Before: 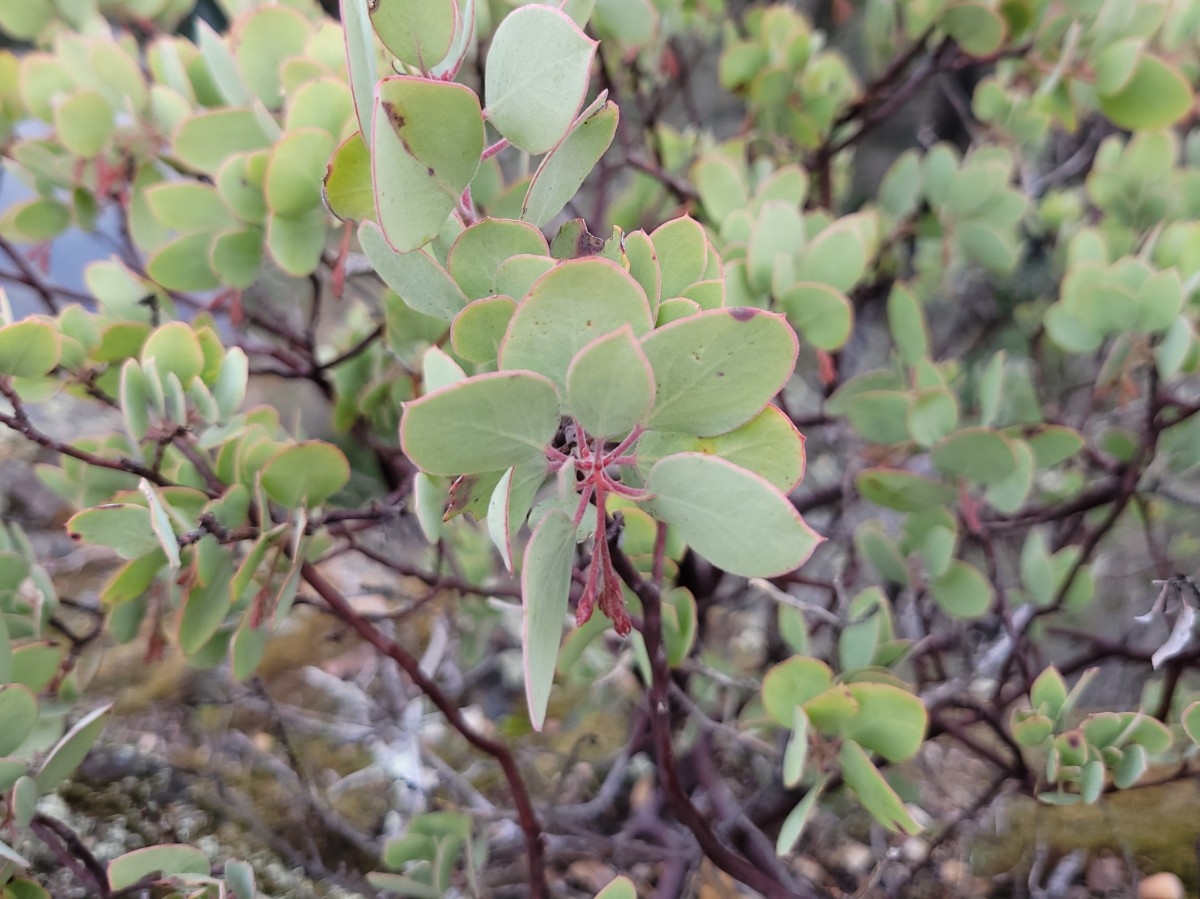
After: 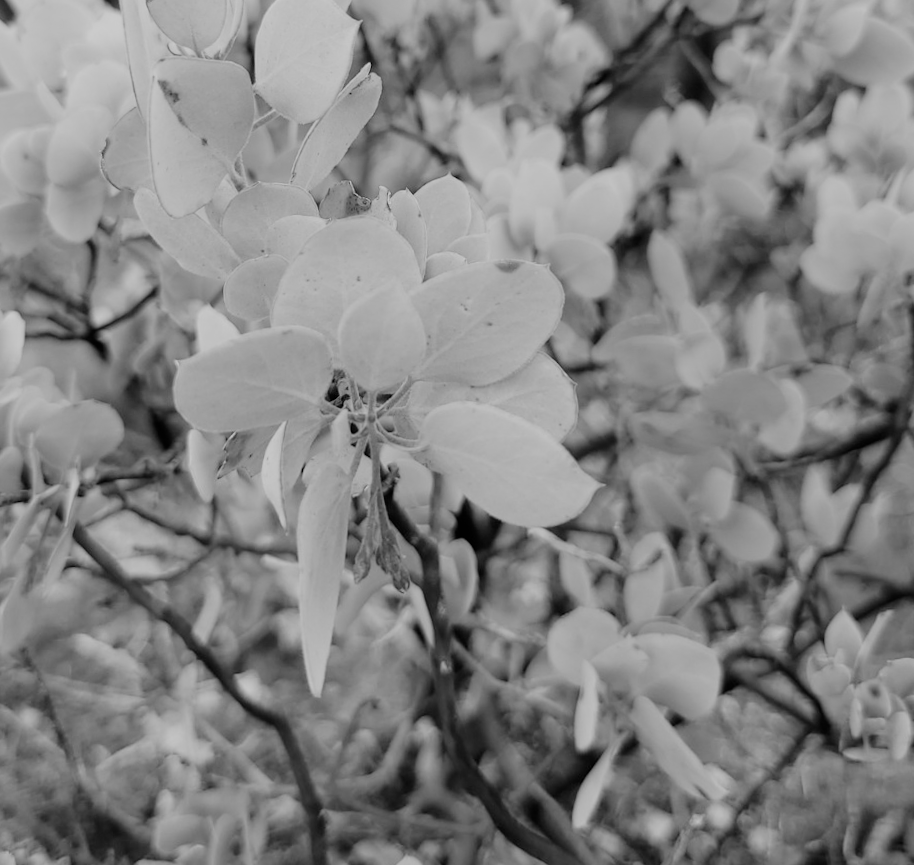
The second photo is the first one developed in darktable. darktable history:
color balance rgb: linear chroma grading › global chroma 15%, perceptual saturation grading › global saturation 30%
crop: left 17.582%, bottom 0.031%
exposure: black level correction 0, exposure 0.5 EV, compensate exposure bias true, compensate highlight preservation false
rotate and perspective: rotation -1.68°, lens shift (vertical) -0.146, crop left 0.049, crop right 0.912, crop top 0.032, crop bottom 0.96
filmic rgb: black relative exposure -7.65 EV, white relative exposure 4.56 EV, hardness 3.61
monochrome: a 26.22, b 42.67, size 0.8
